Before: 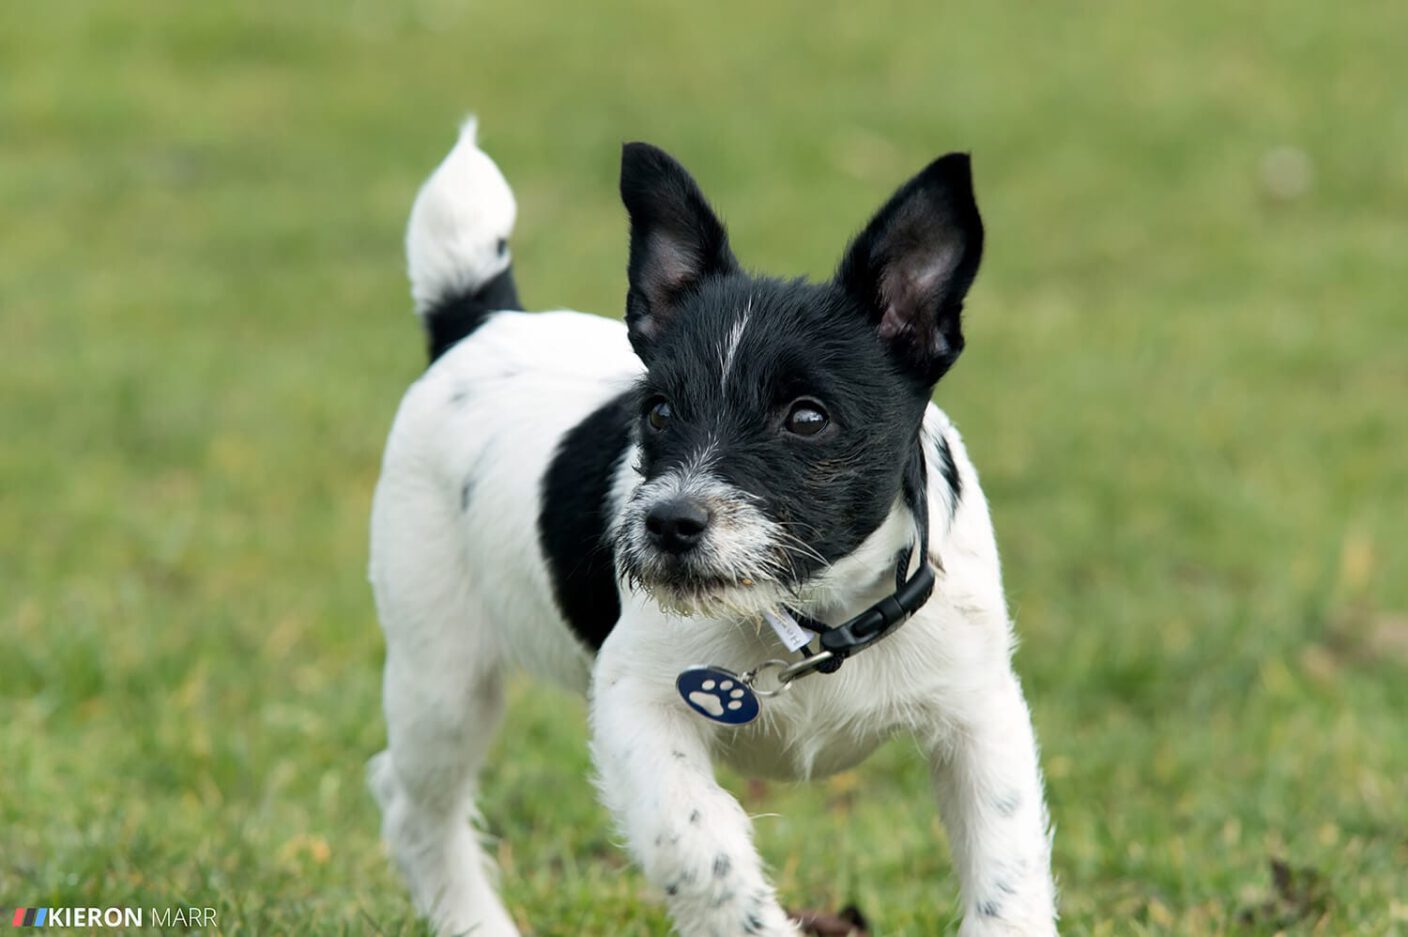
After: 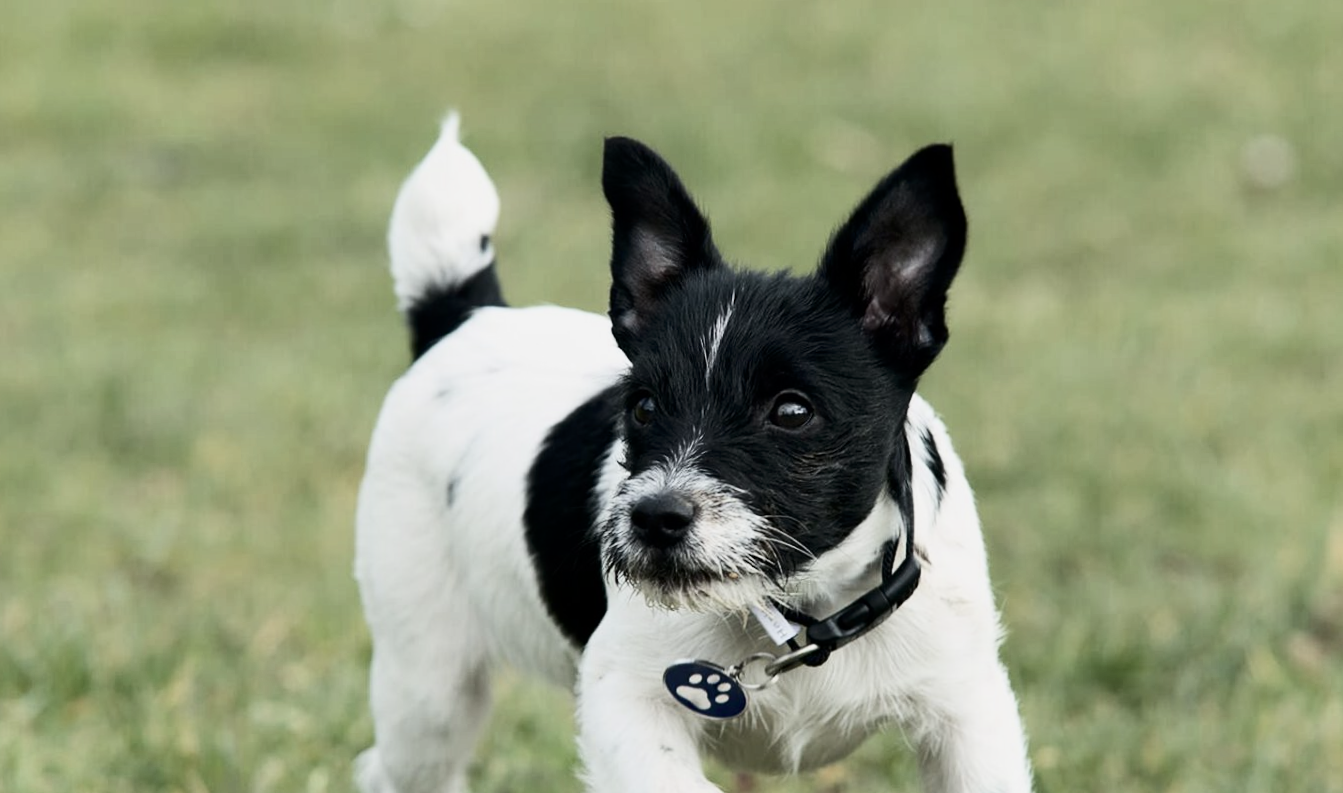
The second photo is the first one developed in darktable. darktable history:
crop and rotate: angle 0.537°, left 0.397%, right 2.877%, bottom 14.137%
contrast brightness saturation: contrast 0.25, saturation -0.32
color zones: curves: ch0 [(0.068, 0.464) (0.25, 0.5) (0.48, 0.508) (0.75, 0.536) (0.886, 0.476) (0.967, 0.456)]; ch1 [(0.066, 0.456) (0.25, 0.5) (0.616, 0.508) (0.746, 0.56) (0.934, 0.444)]
filmic rgb: black relative exposure -14.14 EV, white relative exposure 3.35 EV, hardness 7.83, contrast 0.985
